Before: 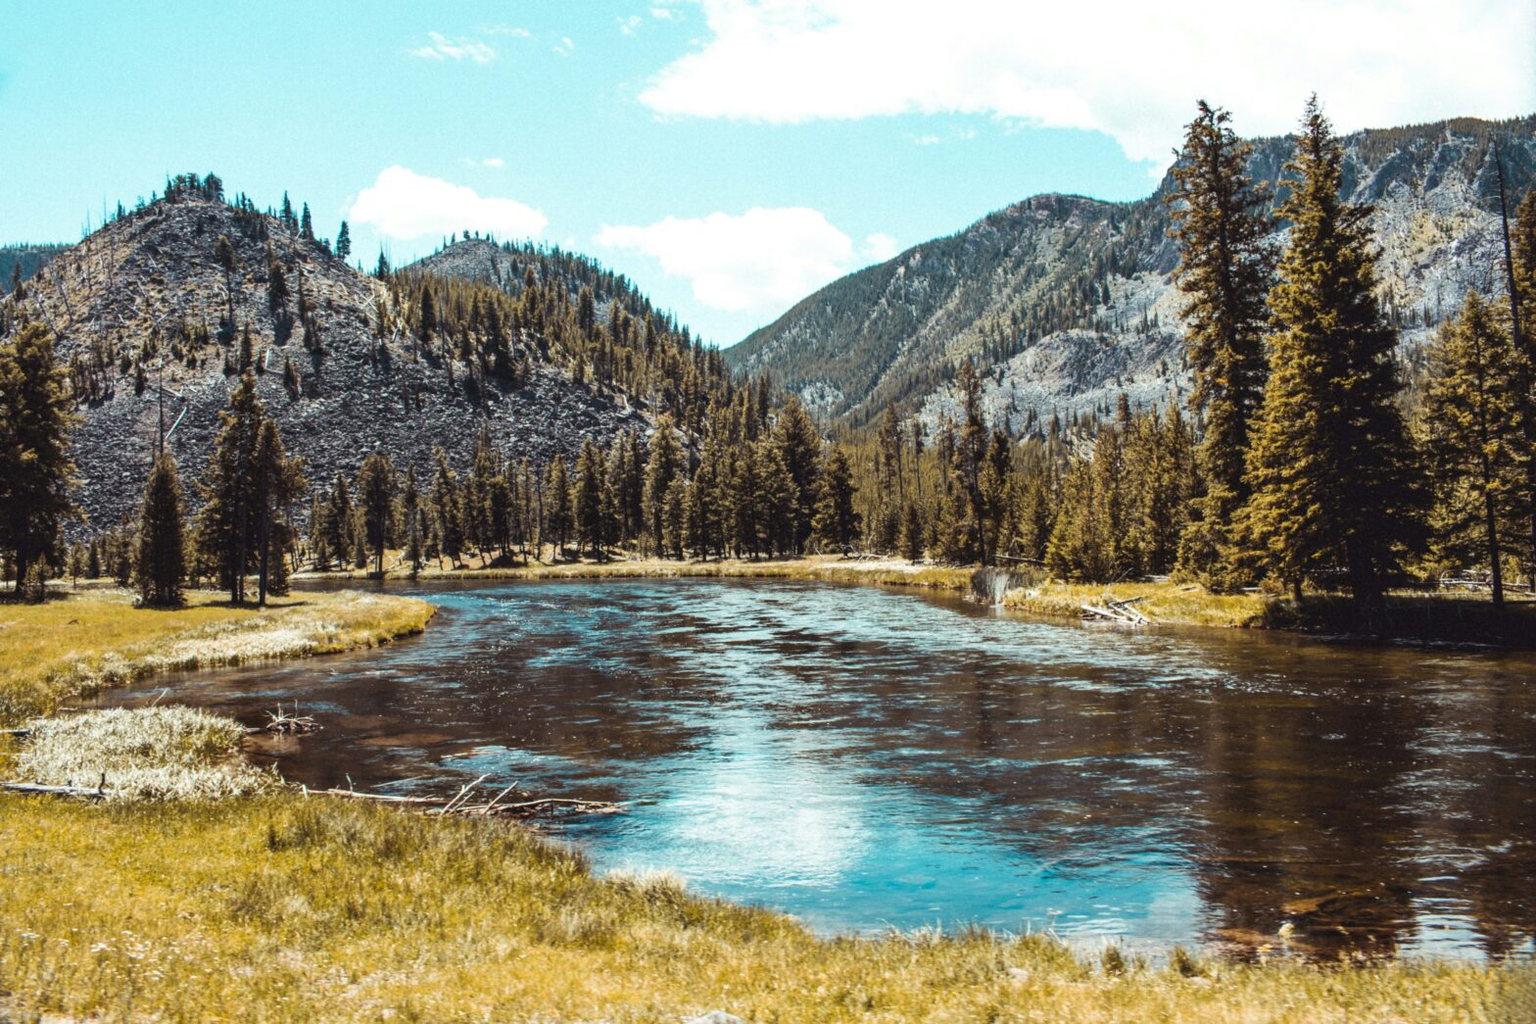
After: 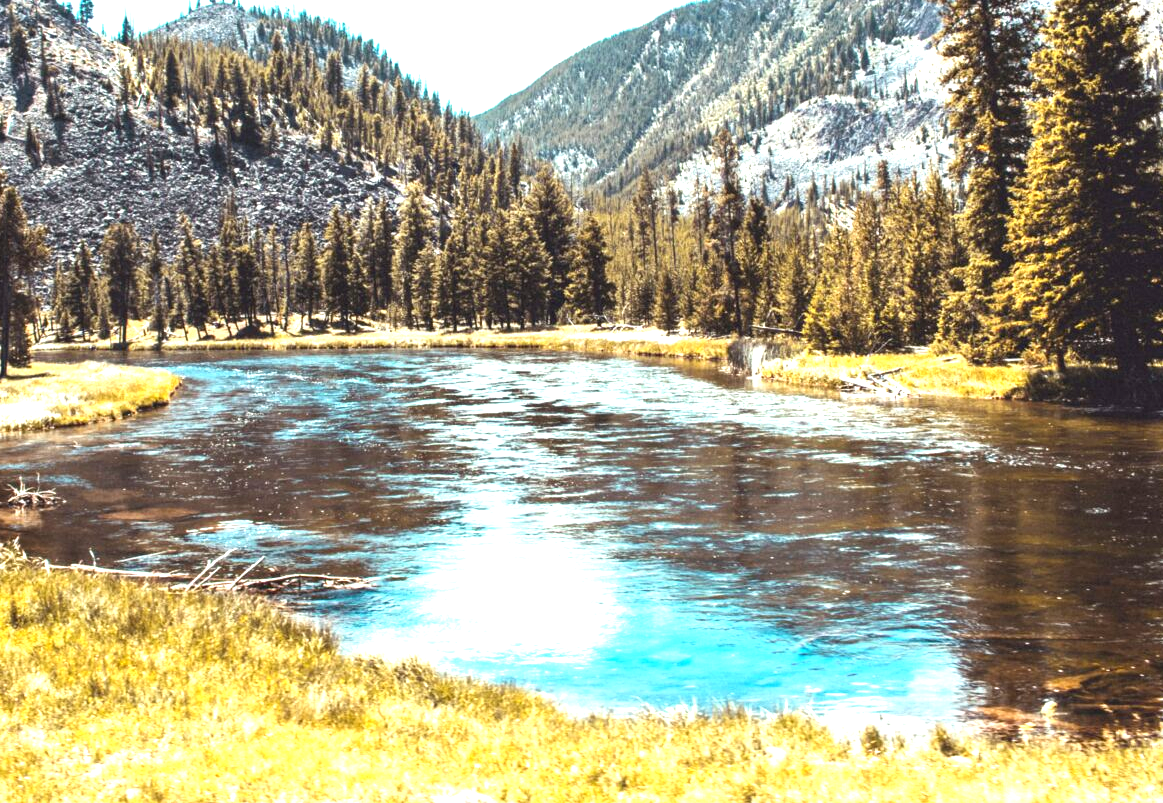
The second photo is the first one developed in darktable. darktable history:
crop: left 16.884%, top 23.153%, right 8.919%
exposure: black level correction 0, exposure 1.298 EV, compensate exposure bias true, compensate highlight preservation false
tone equalizer: smoothing diameter 24.99%, edges refinement/feathering 8.95, preserve details guided filter
